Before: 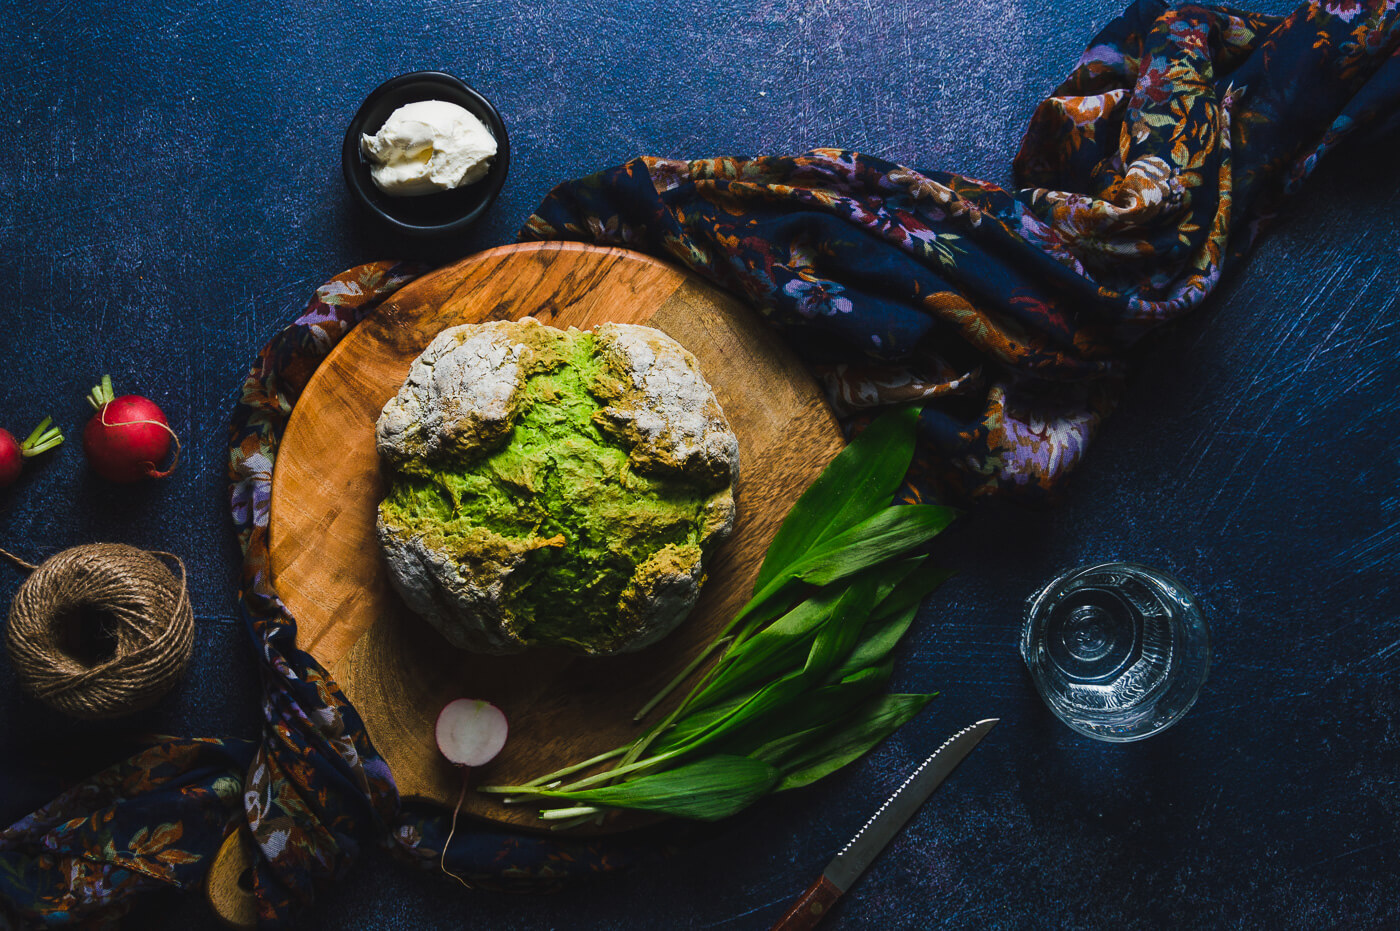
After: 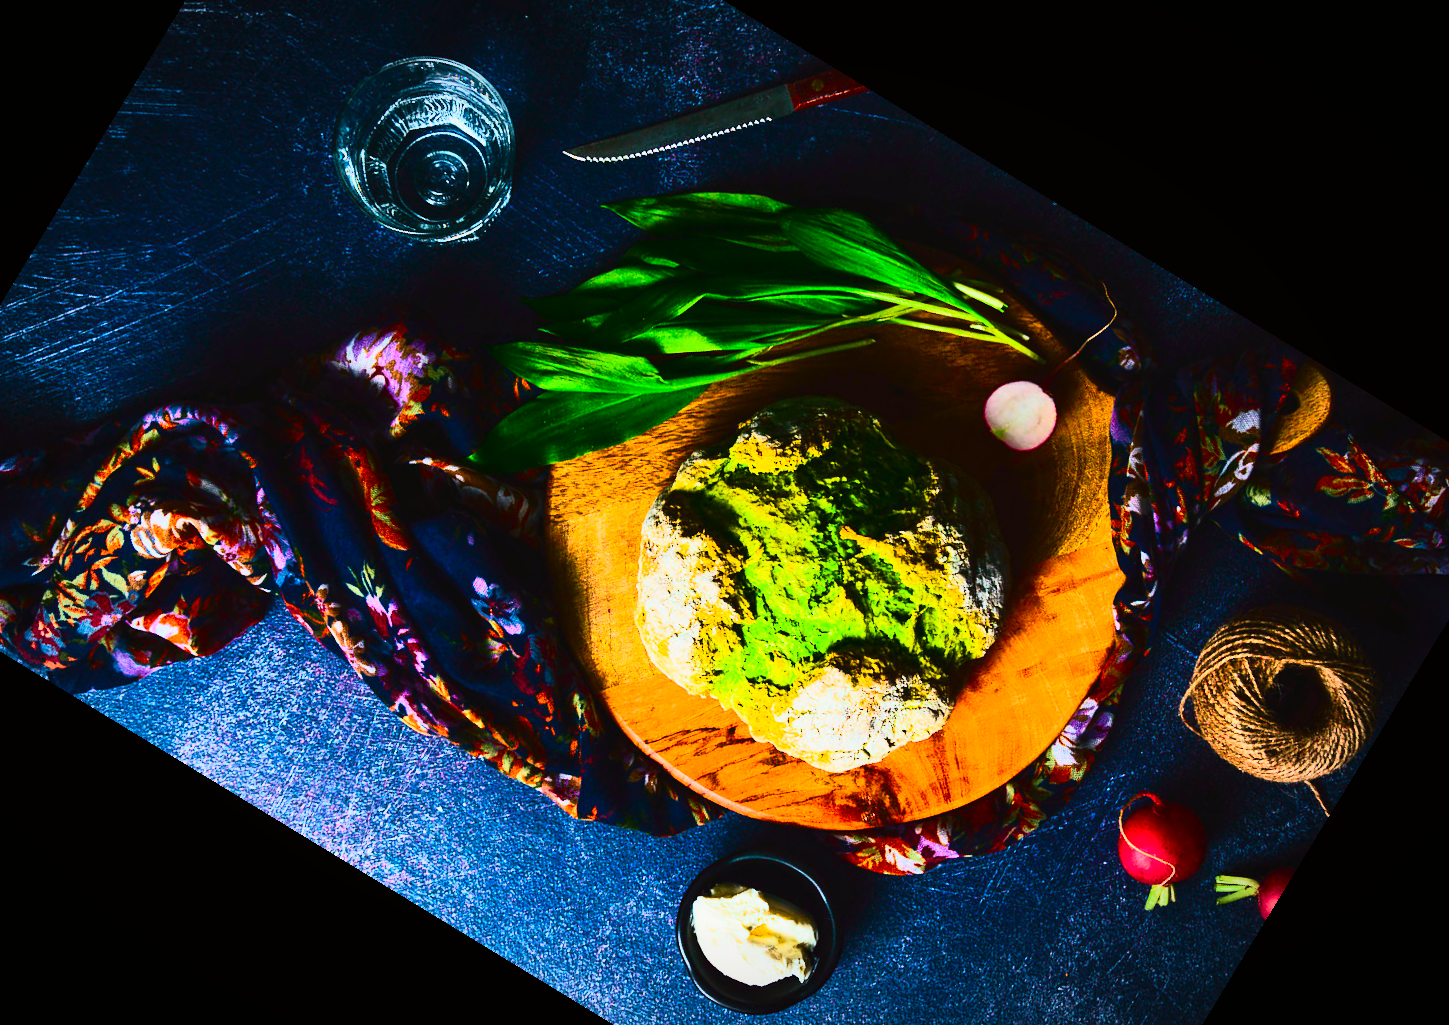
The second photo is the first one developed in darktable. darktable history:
exposure: exposure 0.376 EV, compensate highlight preservation false
vignetting: automatic ratio true
color balance rgb: perceptual saturation grading › global saturation 25%, perceptual brilliance grading › mid-tones 10%, perceptual brilliance grading › shadows 15%, global vibrance 20%
crop and rotate: angle 148.68°, left 9.111%, top 15.603%, right 4.588%, bottom 17.041%
contrast brightness saturation: contrast 0.4, brightness 0.05, saturation 0.25
tone curve: curves: ch0 [(0, 0.005) (0.103, 0.097) (0.18, 0.22) (0.4, 0.485) (0.5, 0.612) (0.668, 0.787) (0.823, 0.894) (1, 0.971)]; ch1 [(0, 0) (0.172, 0.123) (0.324, 0.253) (0.396, 0.388) (0.478, 0.461) (0.499, 0.498) (0.522, 0.528) (0.609, 0.686) (0.704, 0.818) (1, 1)]; ch2 [(0, 0) (0.411, 0.424) (0.496, 0.501) (0.515, 0.514) (0.555, 0.585) (0.641, 0.69) (1, 1)], color space Lab, independent channels, preserve colors none
